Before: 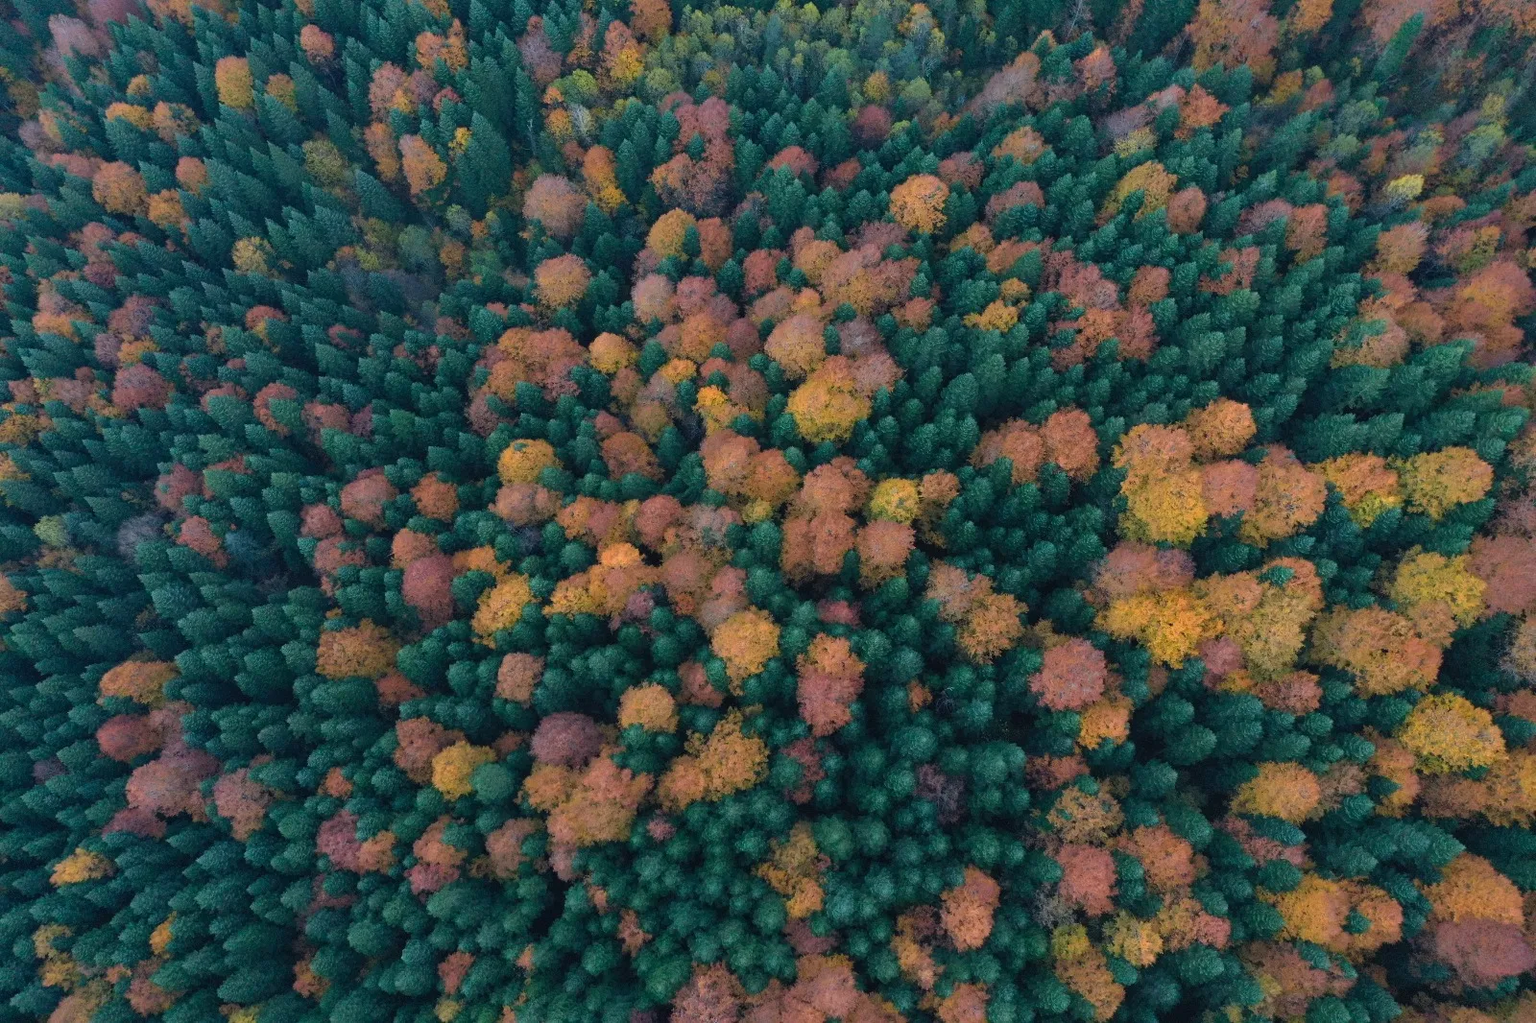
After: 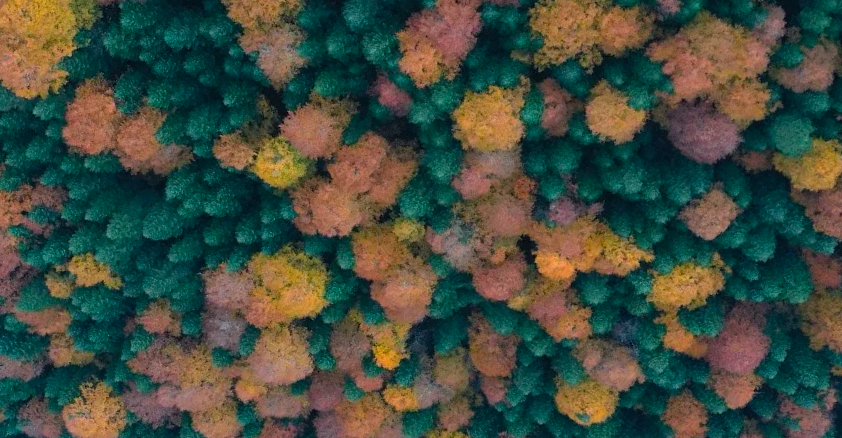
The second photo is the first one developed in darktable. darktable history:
crop and rotate: angle 148.28°, left 9.207%, top 15.593%, right 4.454%, bottom 17.001%
color balance rgb: power › chroma 0.495%, power › hue 214.84°, perceptual saturation grading › global saturation 30.266%, global vibrance -24.873%
